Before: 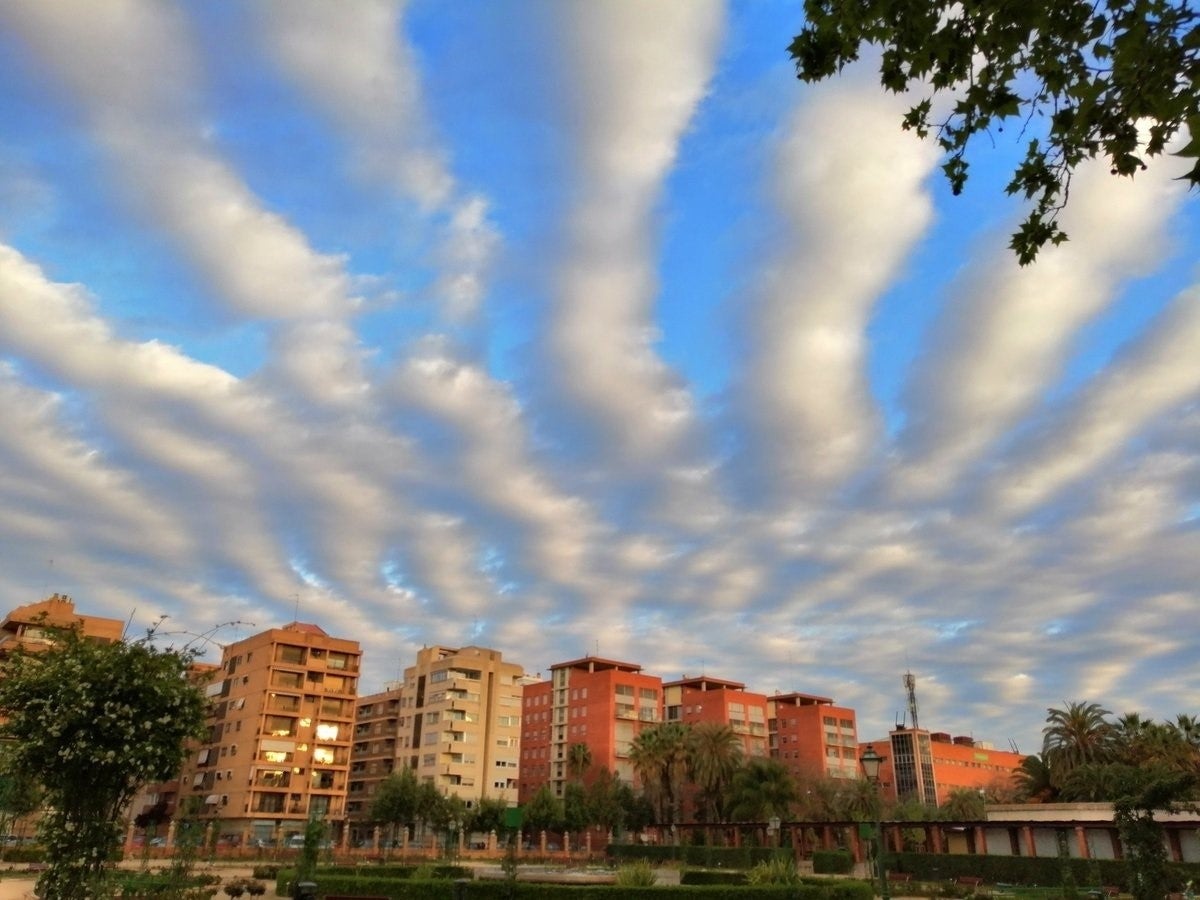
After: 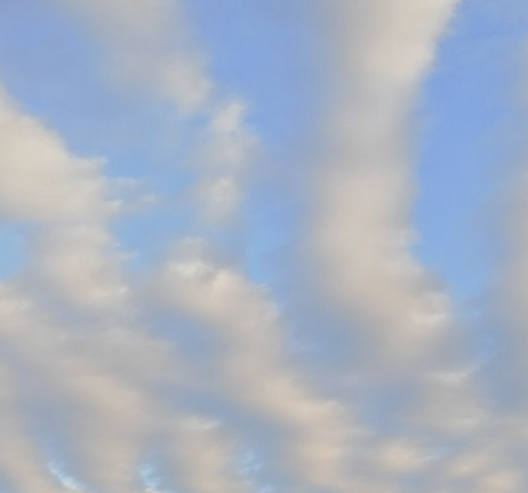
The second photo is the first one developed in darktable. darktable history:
tone curve: curves: ch0 [(0, 0) (0.003, 0.019) (0.011, 0.019) (0.025, 0.023) (0.044, 0.032) (0.069, 0.046) (0.1, 0.073) (0.136, 0.129) (0.177, 0.207) (0.224, 0.295) (0.277, 0.394) (0.335, 0.48) (0.399, 0.524) (0.468, 0.575) (0.543, 0.628) (0.623, 0.684) (0.709, 0.739) (0.801, 0.808) (0.898, 0.9) (1, 1)], preserve colors none
split-toning: shadows › saturation 0.41, highlights › saturation 0, compress 33.55%
filmic rgb: hardness 4.17
crop: left 20.248%, top 10.86%, right 35.675%, bottom 34.321%
tone equalizer: -7 EV 0.18 EV, -6 EV 0.12 EV, -5 EV 0.08 EV, -4 EV 0.04 EV, -2 EV -0.02 EV, -1 EV -0.04 EV, +0 EV -0.06 EV, luminance estimator HSV value / RGB max
rgb levels: levels [[0.013, 0.434, 0.89], [0, 0.5, 1], [0, 0.5, 1]]
